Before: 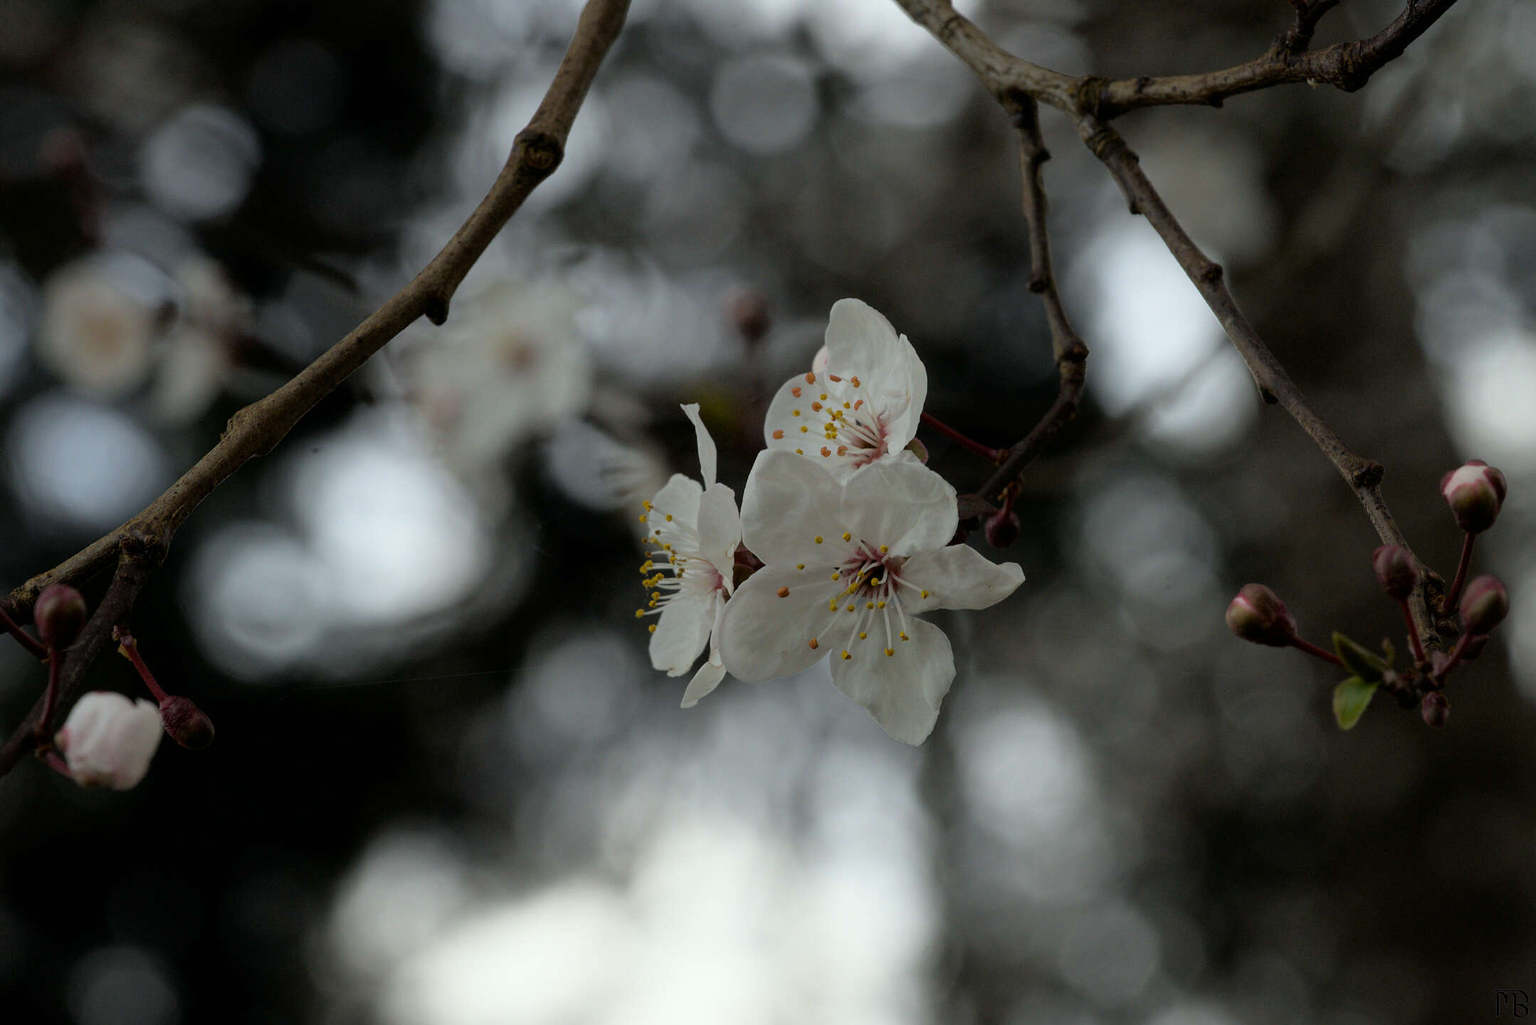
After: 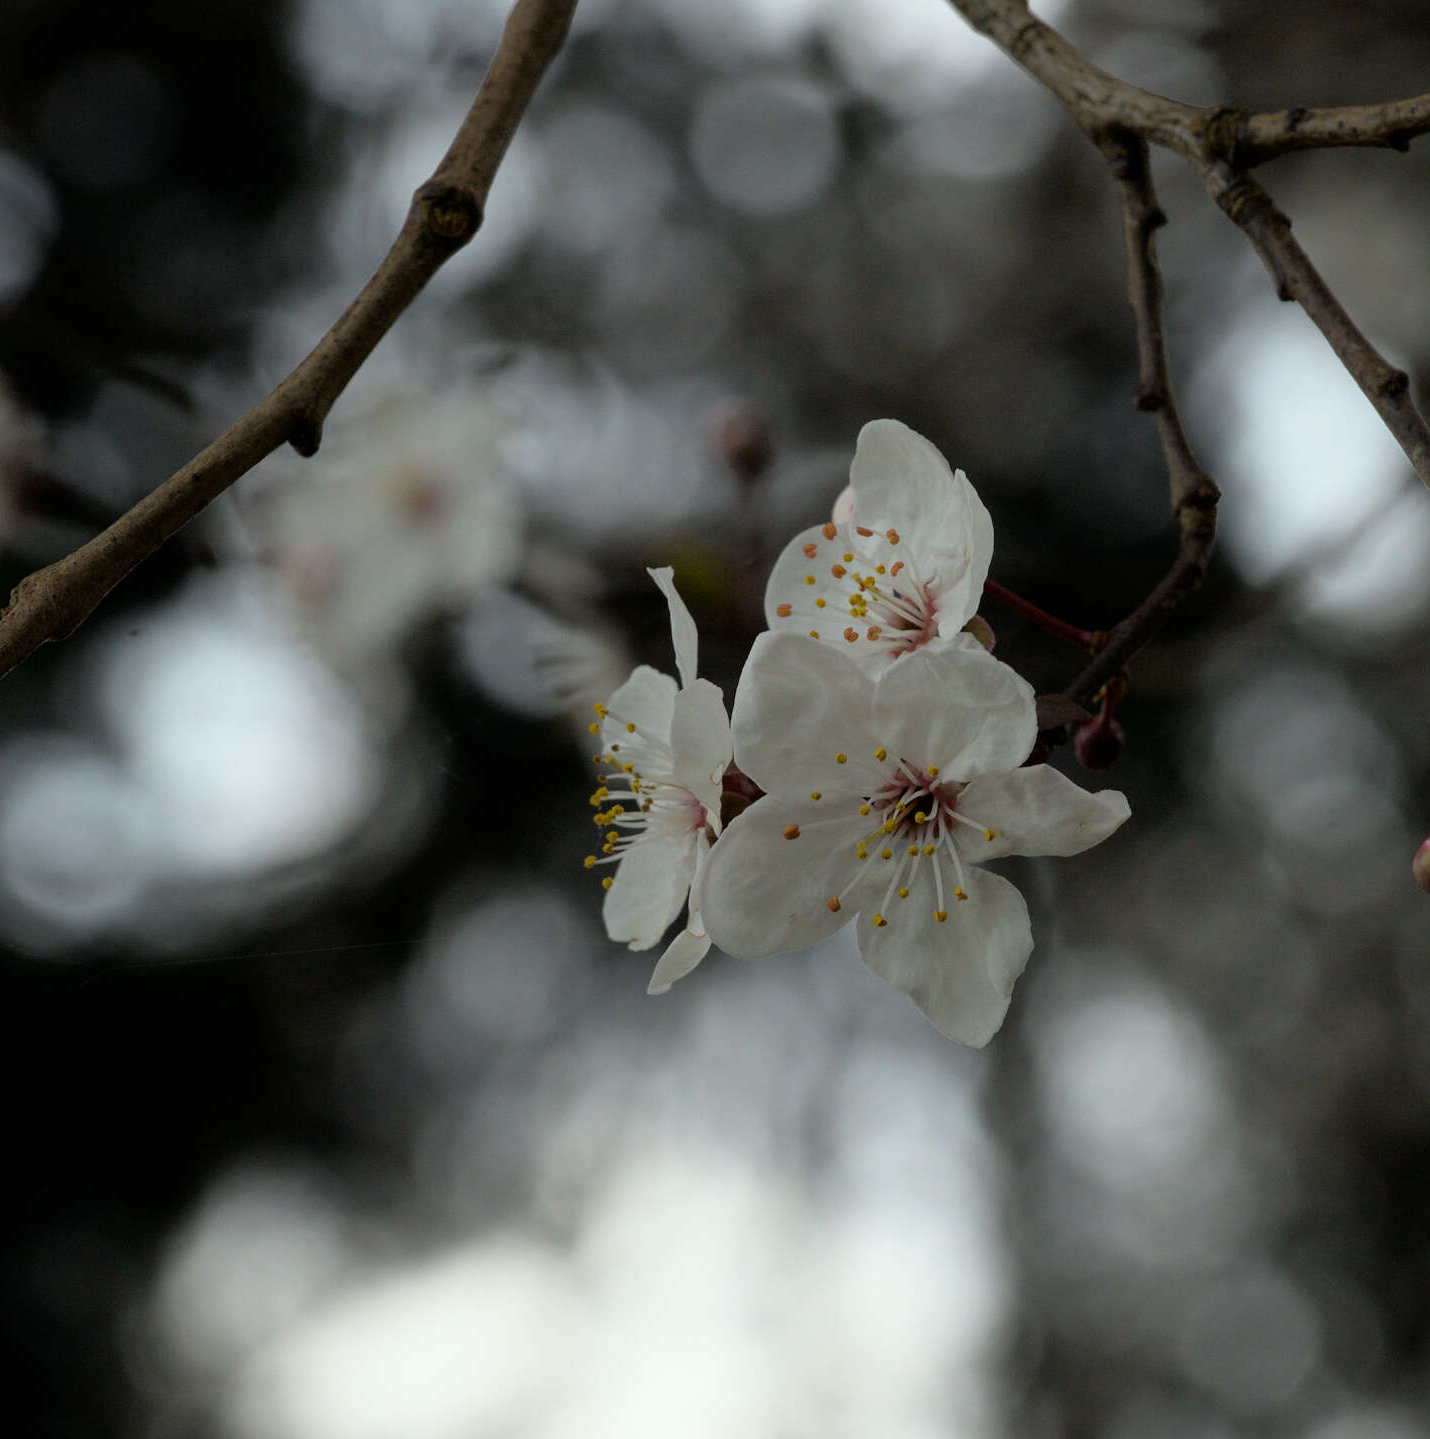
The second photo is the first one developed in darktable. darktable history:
crop and rotate: left 14.334%, right 19.374%
